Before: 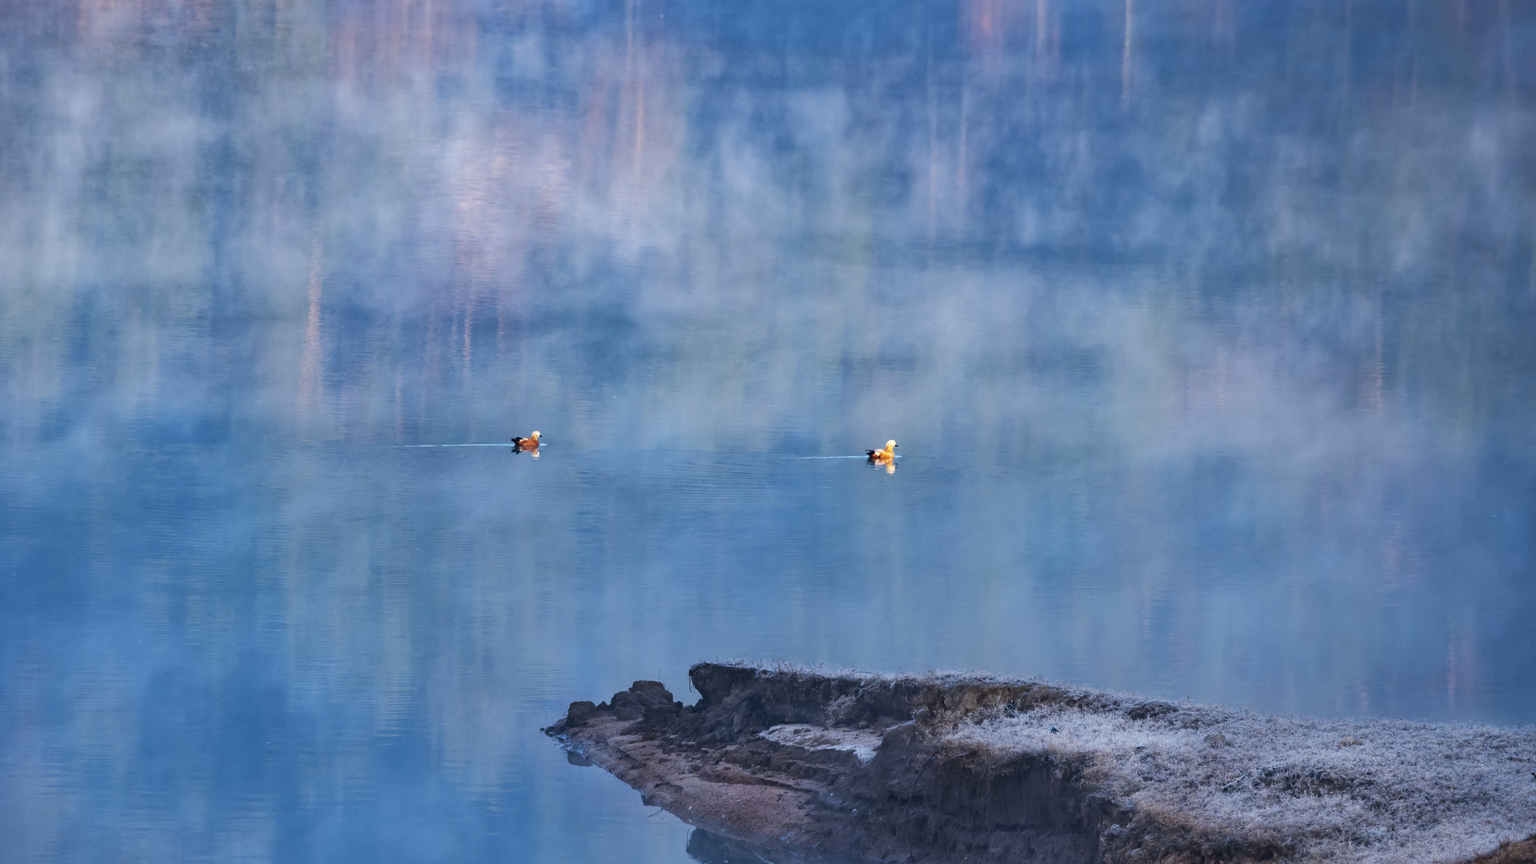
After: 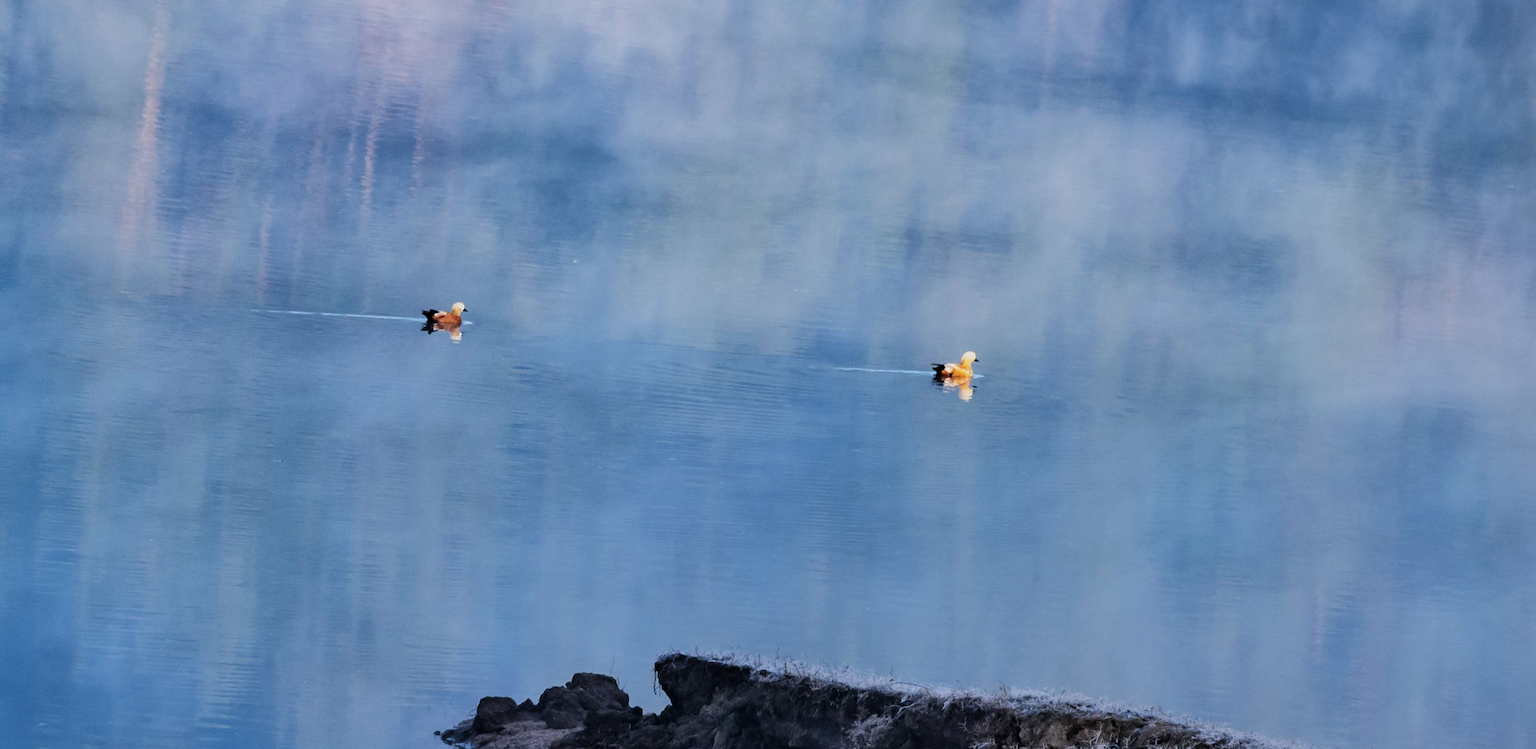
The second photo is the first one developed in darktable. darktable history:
crop and rotate: angle -4.04°, left 9.885%, top 20.586%, right 12.359%, bottom 11.993%
filmic rgb: black relative exposure -5.1 EV, white relative exposure 3.96 EV, hardness 2.91, contrast 1.301, iterations of high-quality reconstruction 10
